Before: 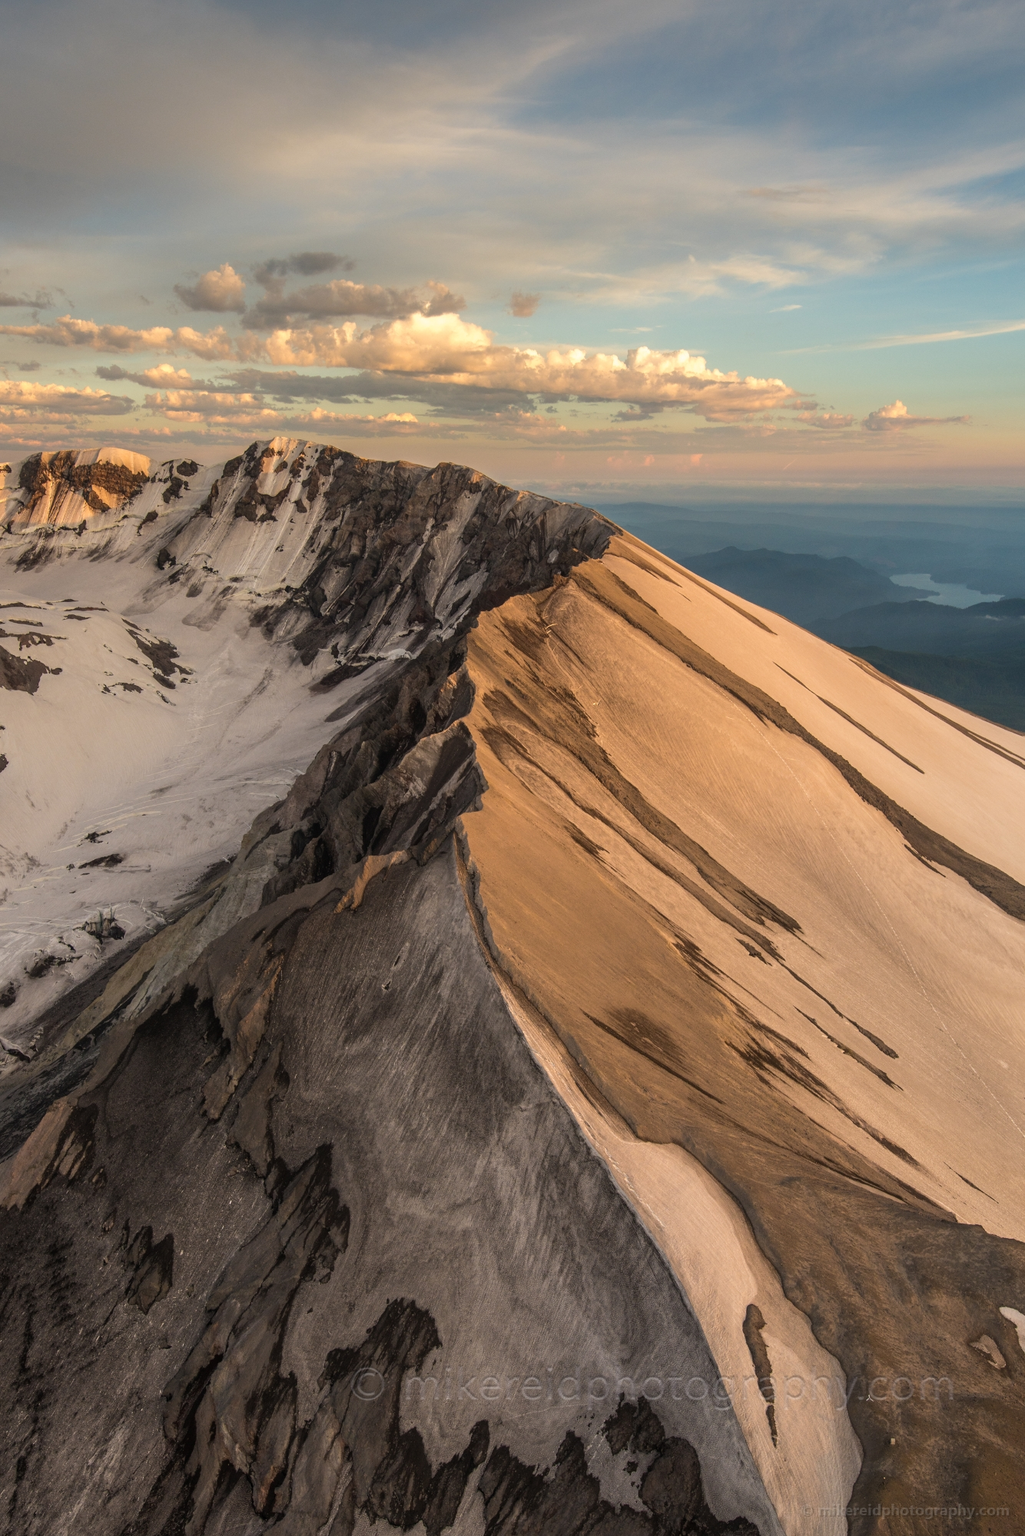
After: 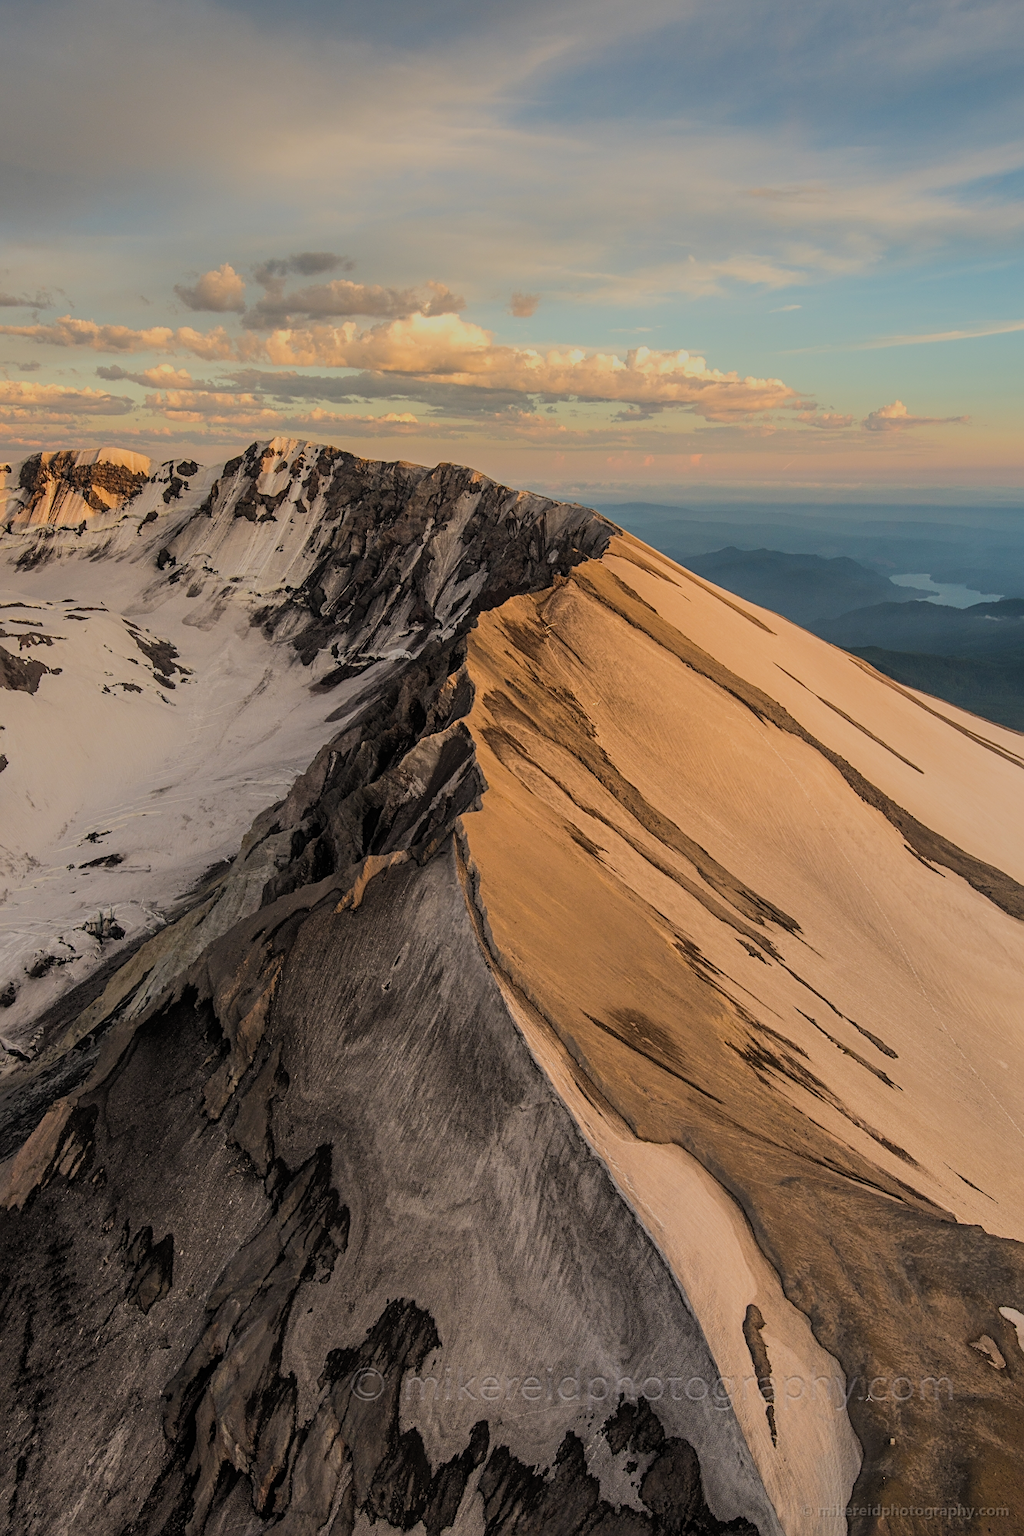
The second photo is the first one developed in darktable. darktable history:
filmic rgb: middle gray luminance 29.73%, black relative exposure -8.9 EV, white relative exposure 7 EV, target black luminance 0%, hardness 2.94, latitude 1.93%, contrast 0.961, highlights saturation mix 5.76%, shadows ↔ highlights balance 11.49%, preserve chrominance RGB euclidean norm, color science v5 (2021), contrast in shadows safe, contrast in highlights safe
sharpen: radius 2.485, amount 0.324
